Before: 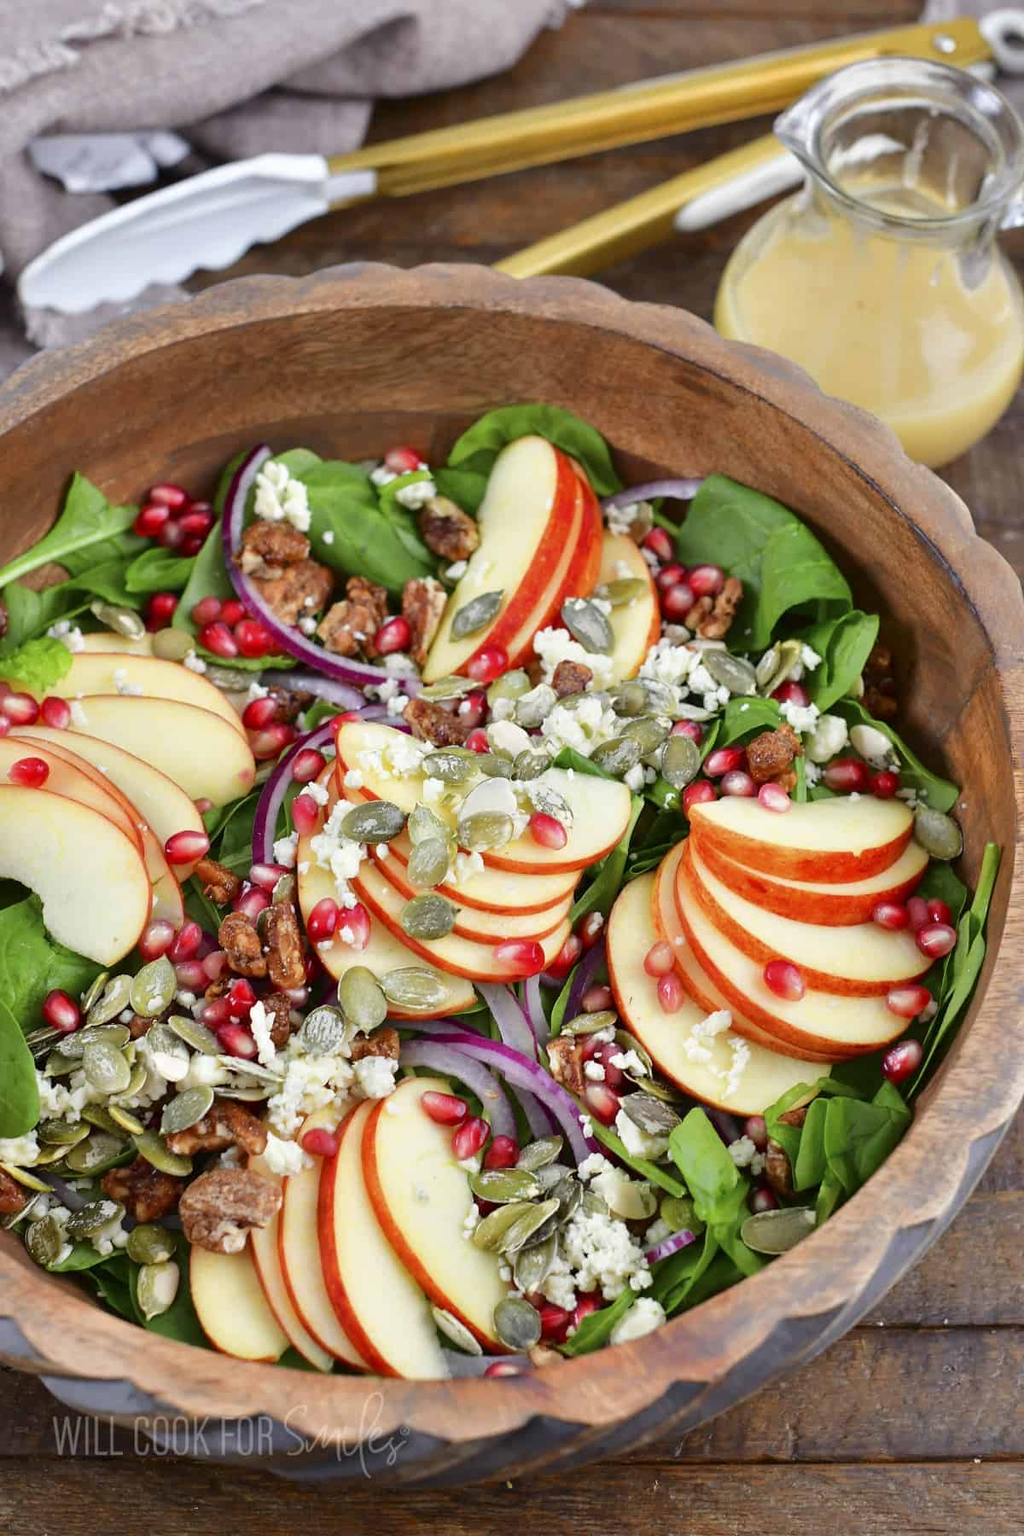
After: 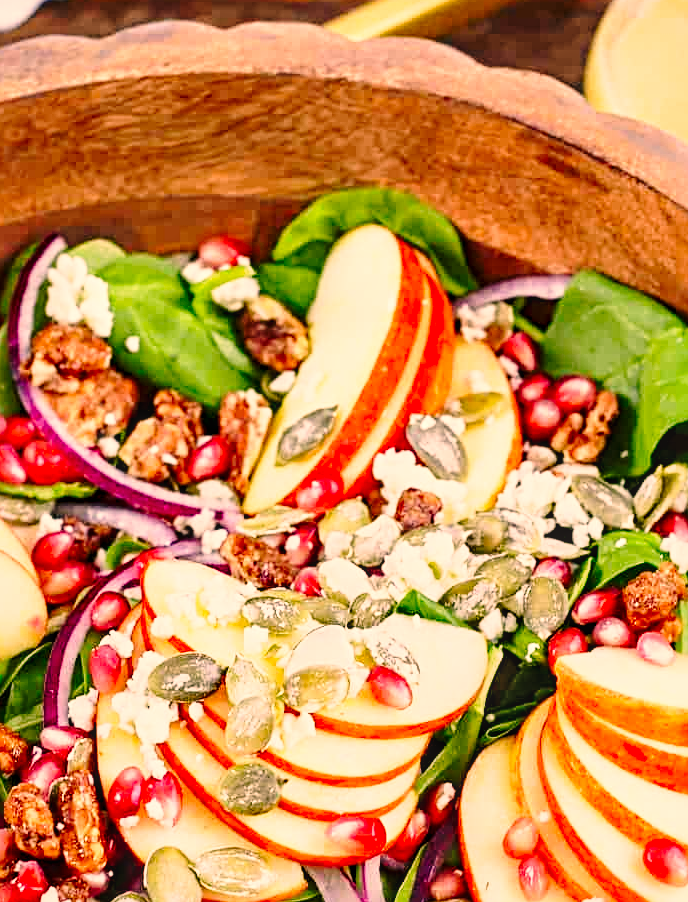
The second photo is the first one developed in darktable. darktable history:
local contrast: on, module defaults
crop: left 21.079%, top 15.939%, right 21.505%, bottom 33.935%
sharpen: radius 4.875
color correction: highlights a* 17.75, highlights b* 19.12
base curve: curves: ch0 [(0, 0) (0.028, 0.03) (0.121, 0.232) (0.46, 0.748) (0.859, 0.968) (1, 1)], preserve colors none
